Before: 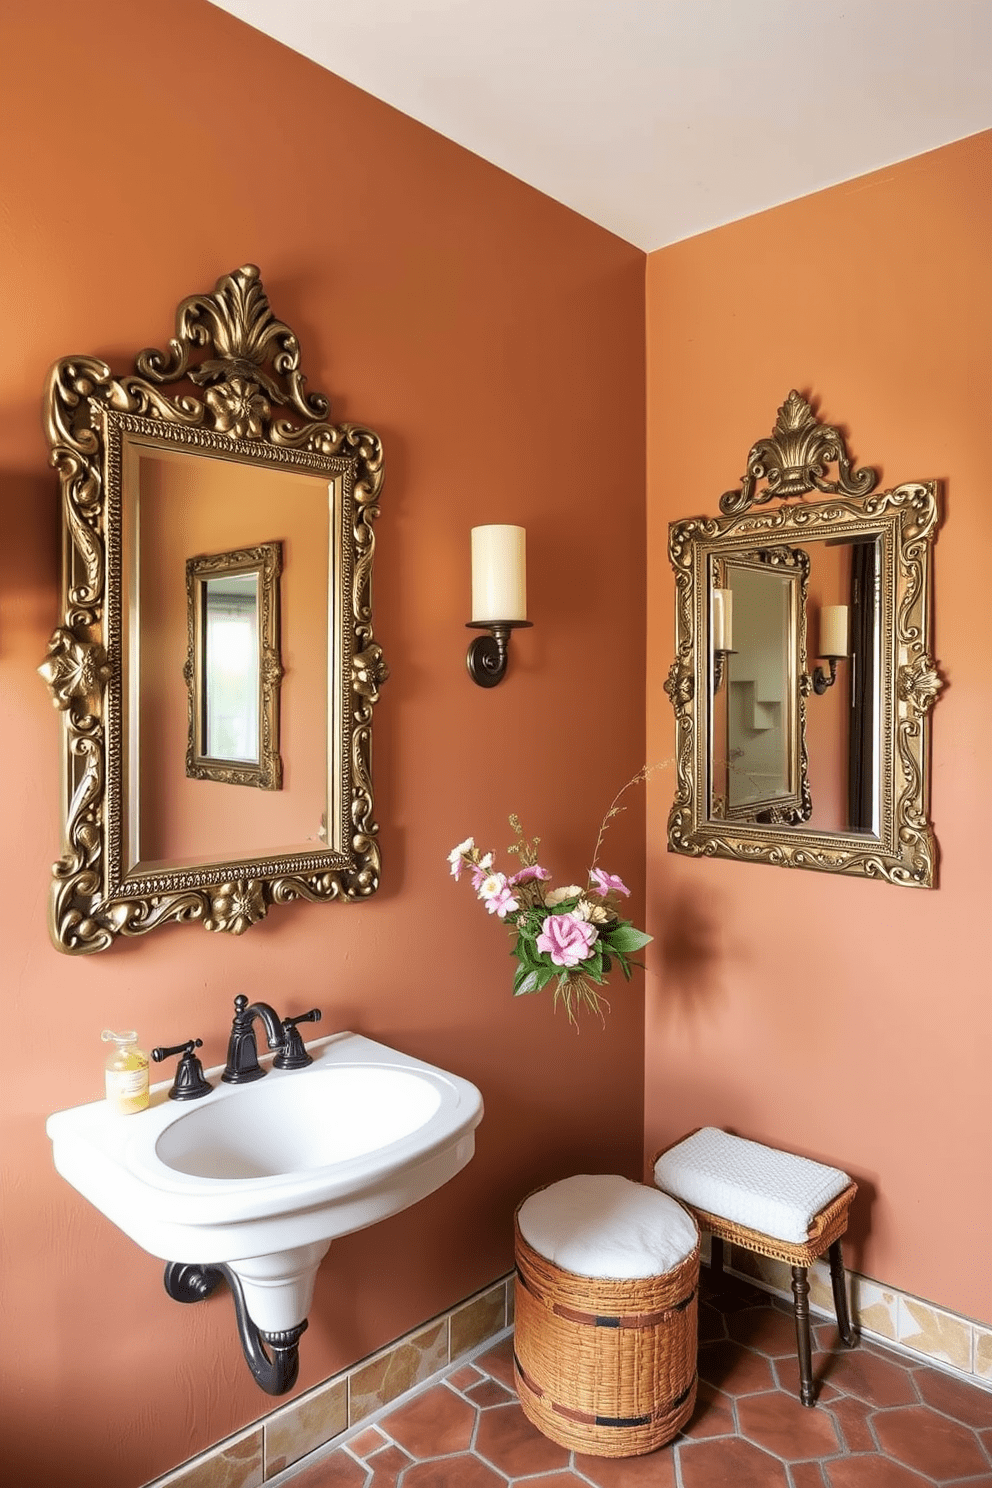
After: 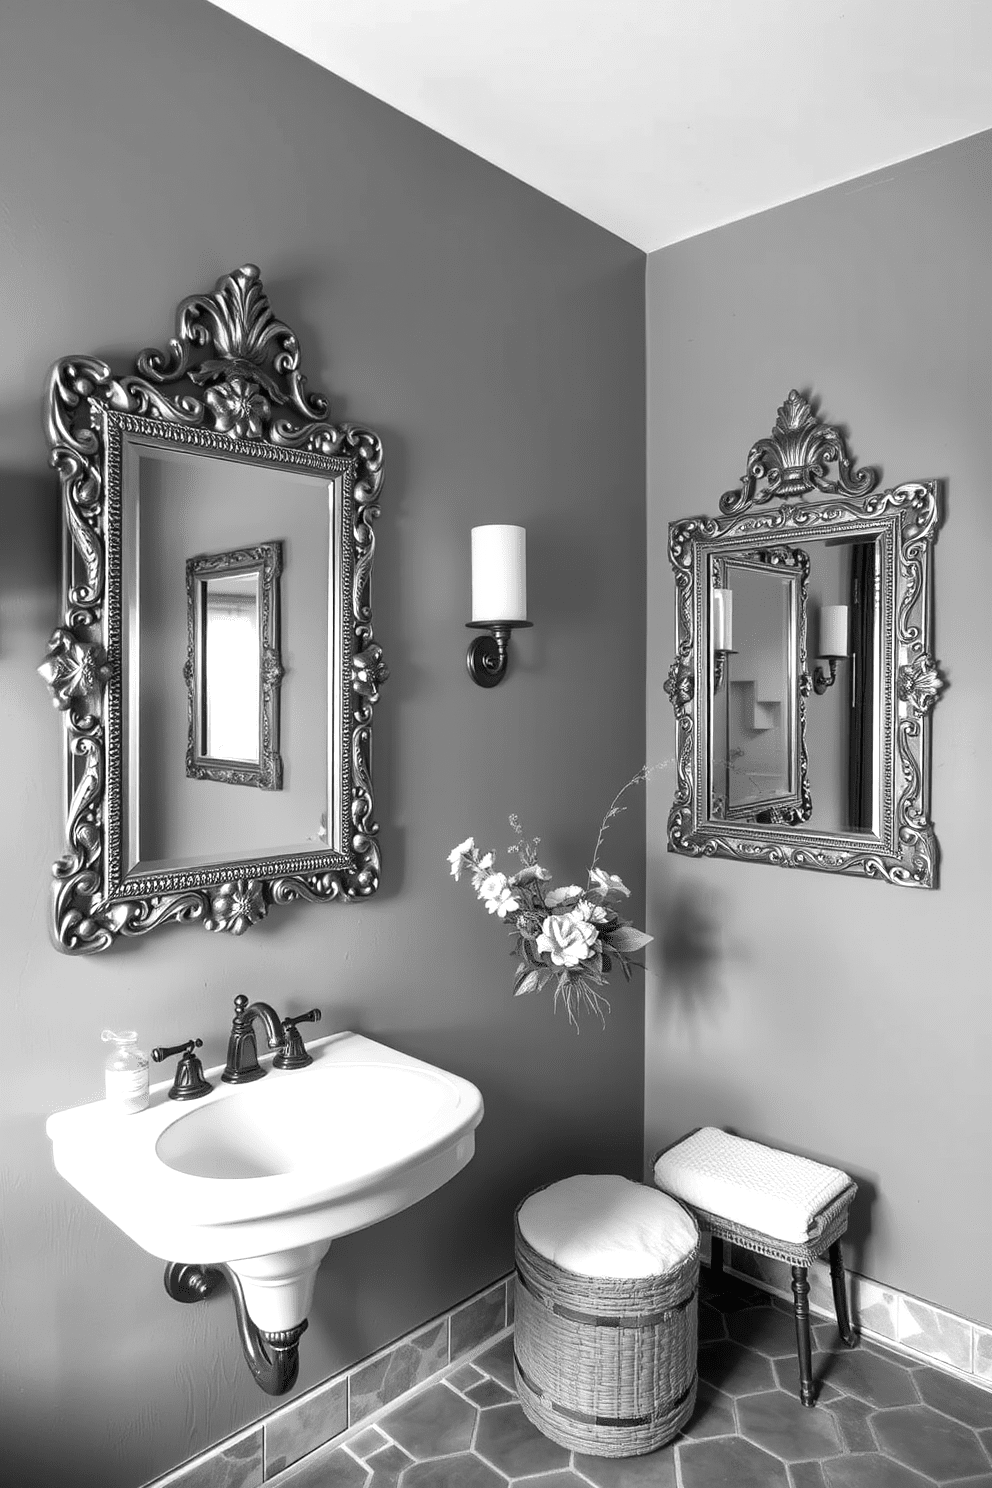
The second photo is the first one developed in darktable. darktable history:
color calibration: output gray [0.25, 0.35, 0.4, 0], illuminant Planckian (black body), x 0.351, y 0.352, temperature 4767.63 K
exposure: black level correction 0.001, exposure 0.499 EV, compensate highlight preservation false
